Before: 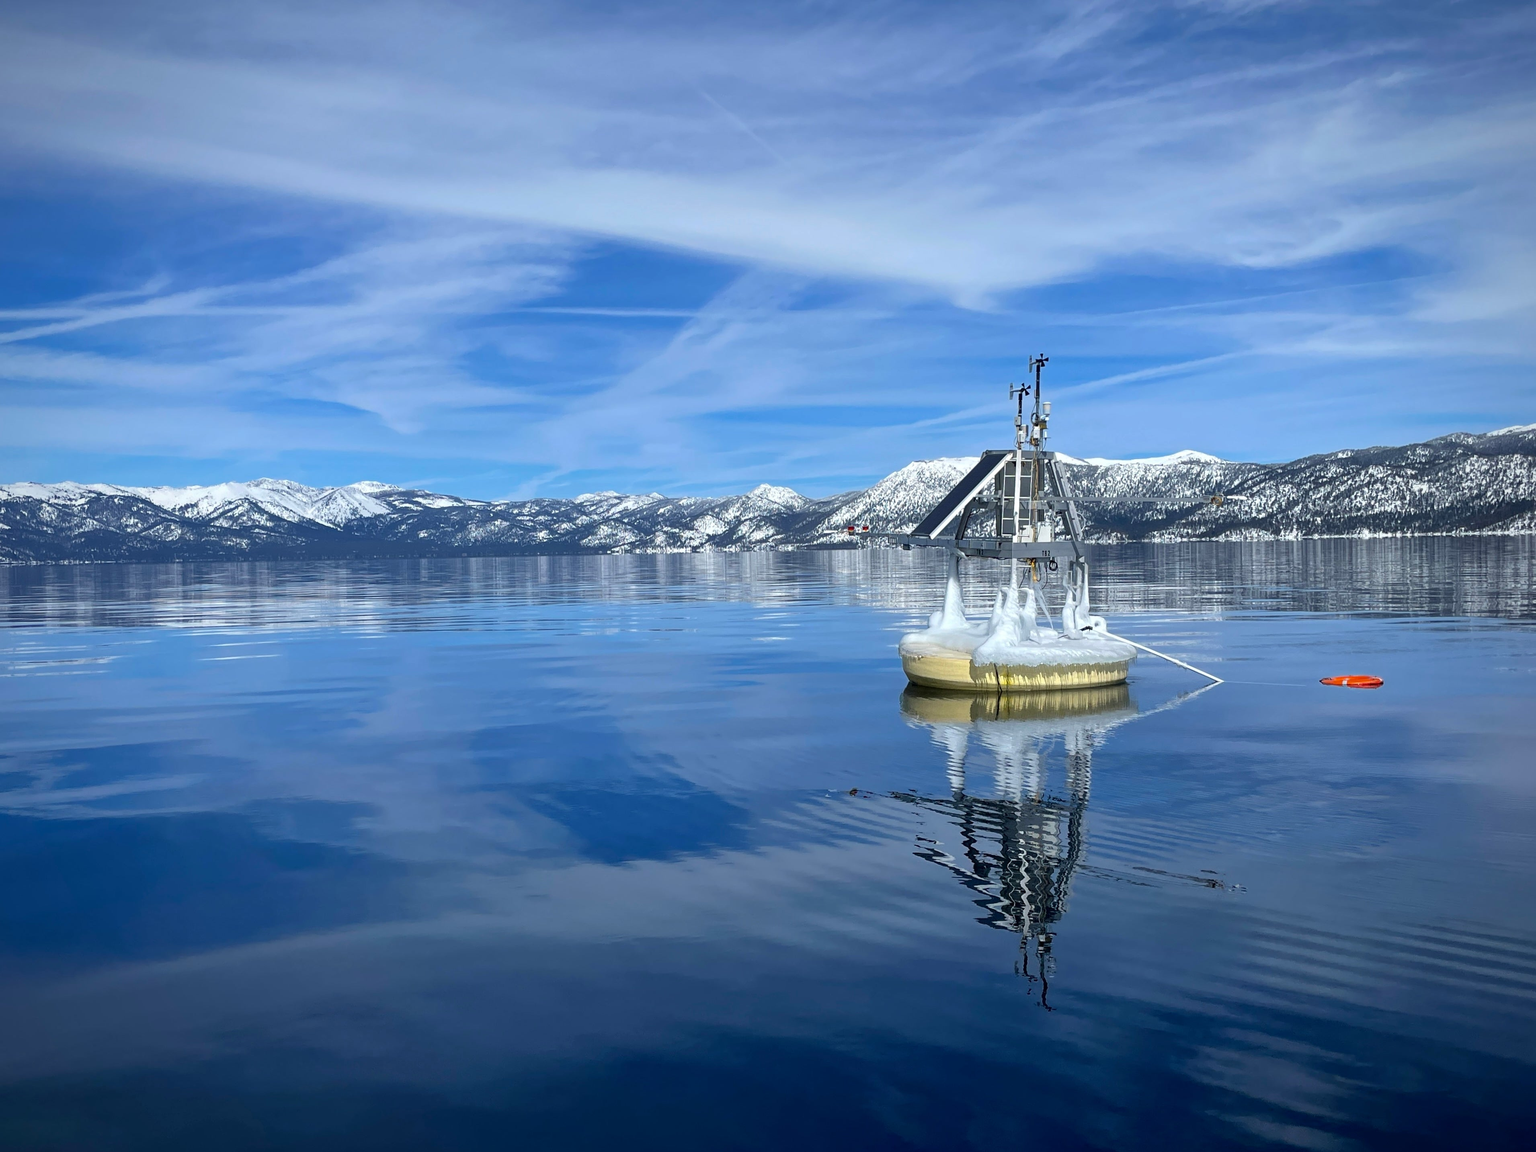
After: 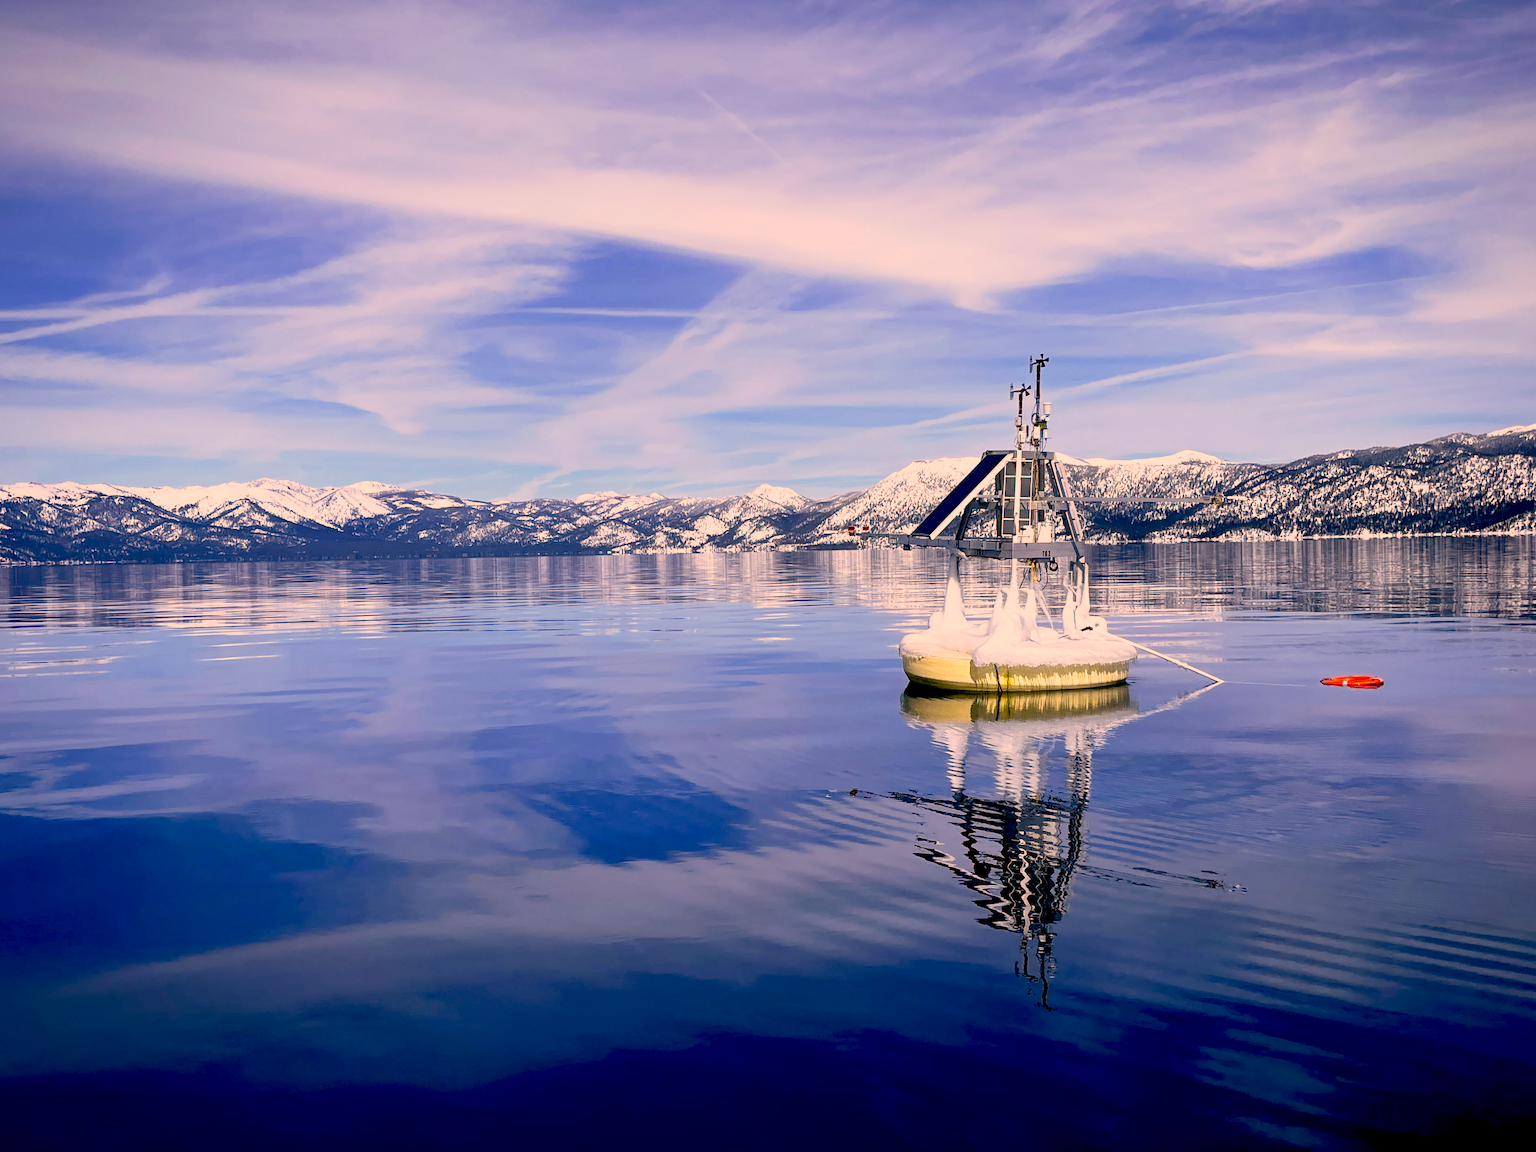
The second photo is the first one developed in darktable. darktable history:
base curve: curves: ch0 [(0, 0) (0.088, 0.125) (0.176, 0.251) (0.354, 0.501) (0.613, 0.749) (1, 0.877)], preserve colors none
shadows and highlights: shadows -30.3, highlights 30.1
exposure: black level correction 0.03, exposure -0.082 EV, compensate highlight preservation false
color correction: highlights a* 22.35, highlights b* 22.46
